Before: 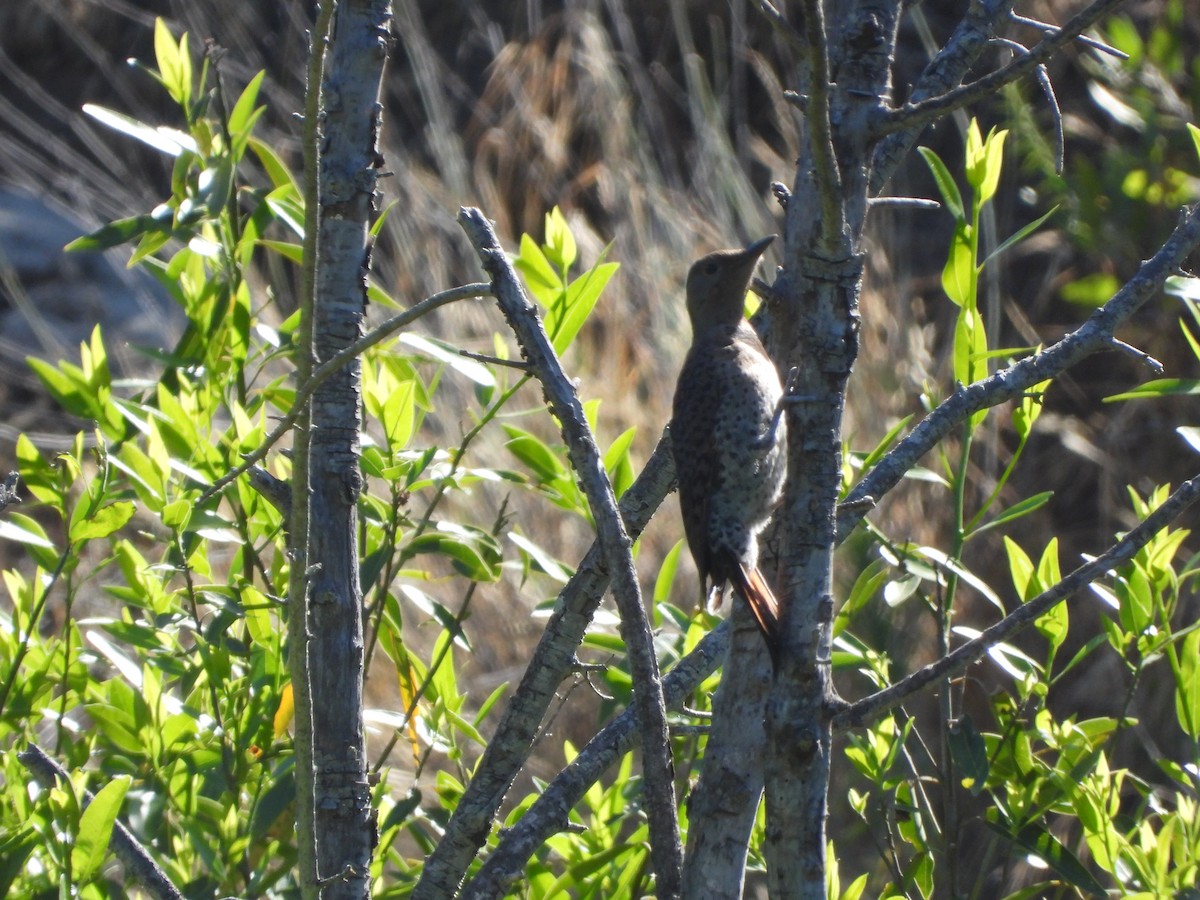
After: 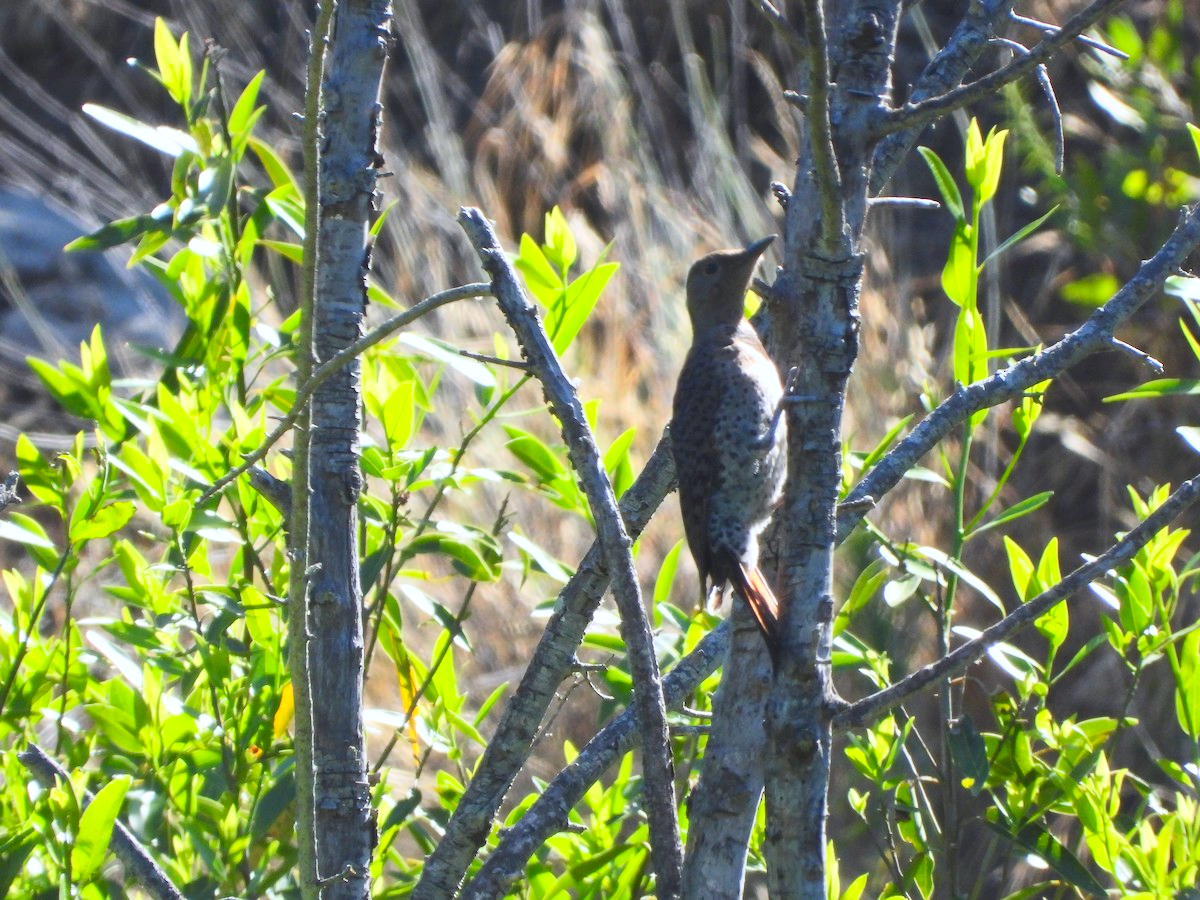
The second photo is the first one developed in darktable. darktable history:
white balance: red 0.983, blue 1.036
contrast brightness saturation: contrast 0.24, brightness 0.26, saturation 0.39
